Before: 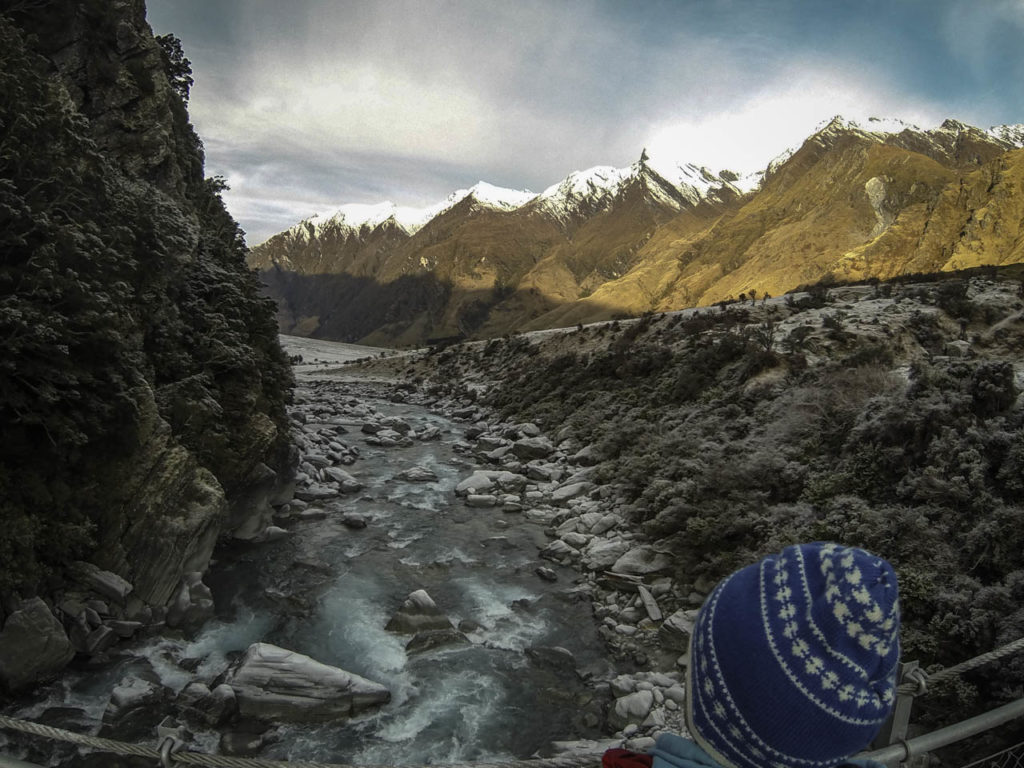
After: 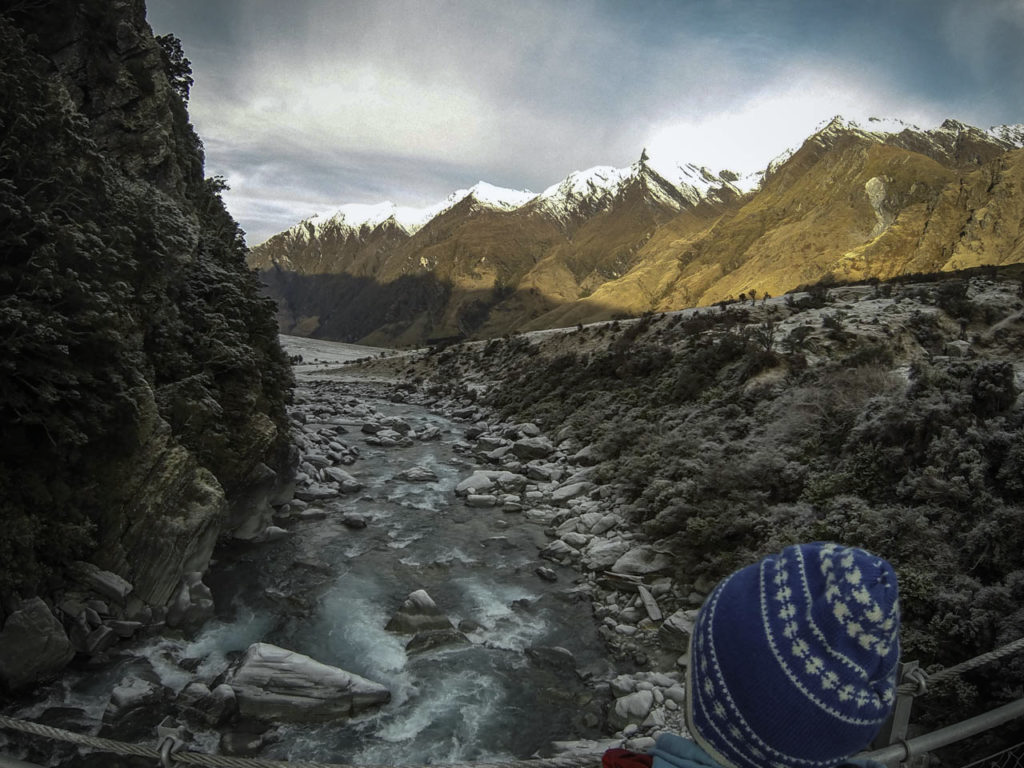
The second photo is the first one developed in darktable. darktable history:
white balance: red 0.988, blue 1.017
vignetting: fall-off radius 60.92%
